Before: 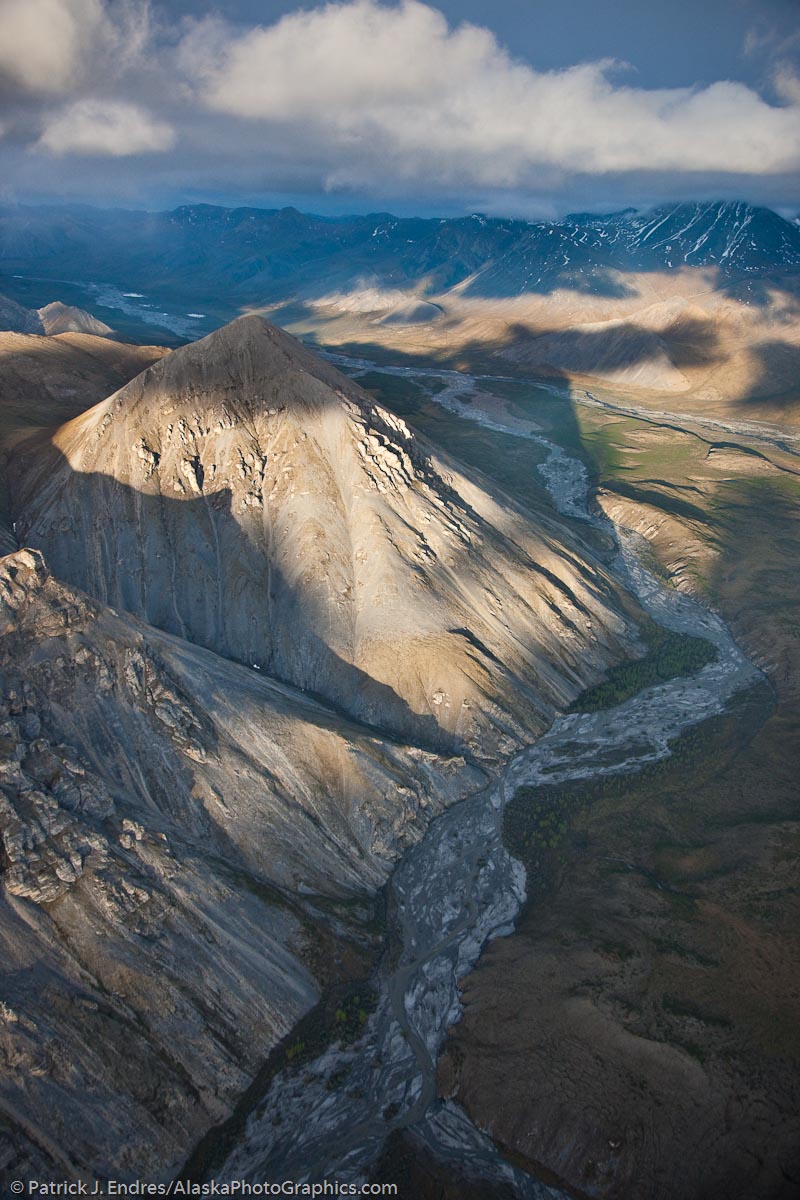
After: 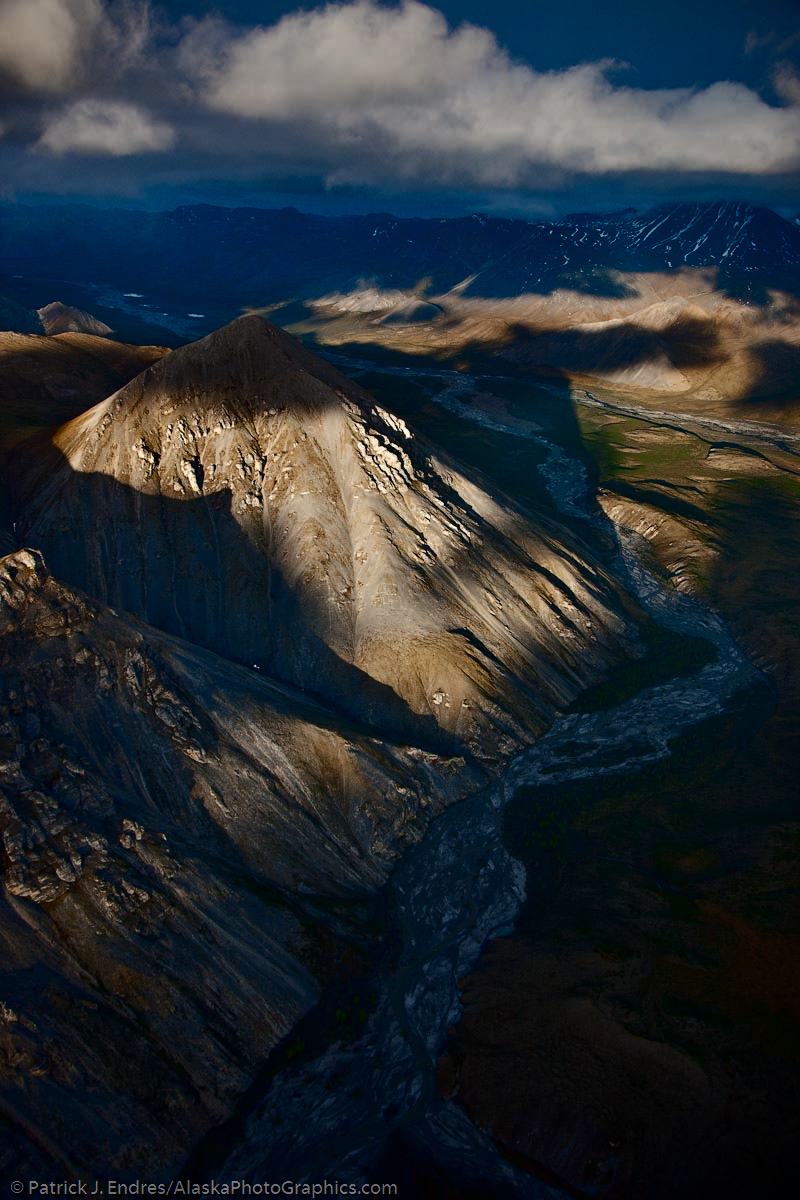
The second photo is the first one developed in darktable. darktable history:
tone equalizer: on, module defaults
contrast brightness saturation: contrast 0.09, brightness -0.59, saturation 0.17
